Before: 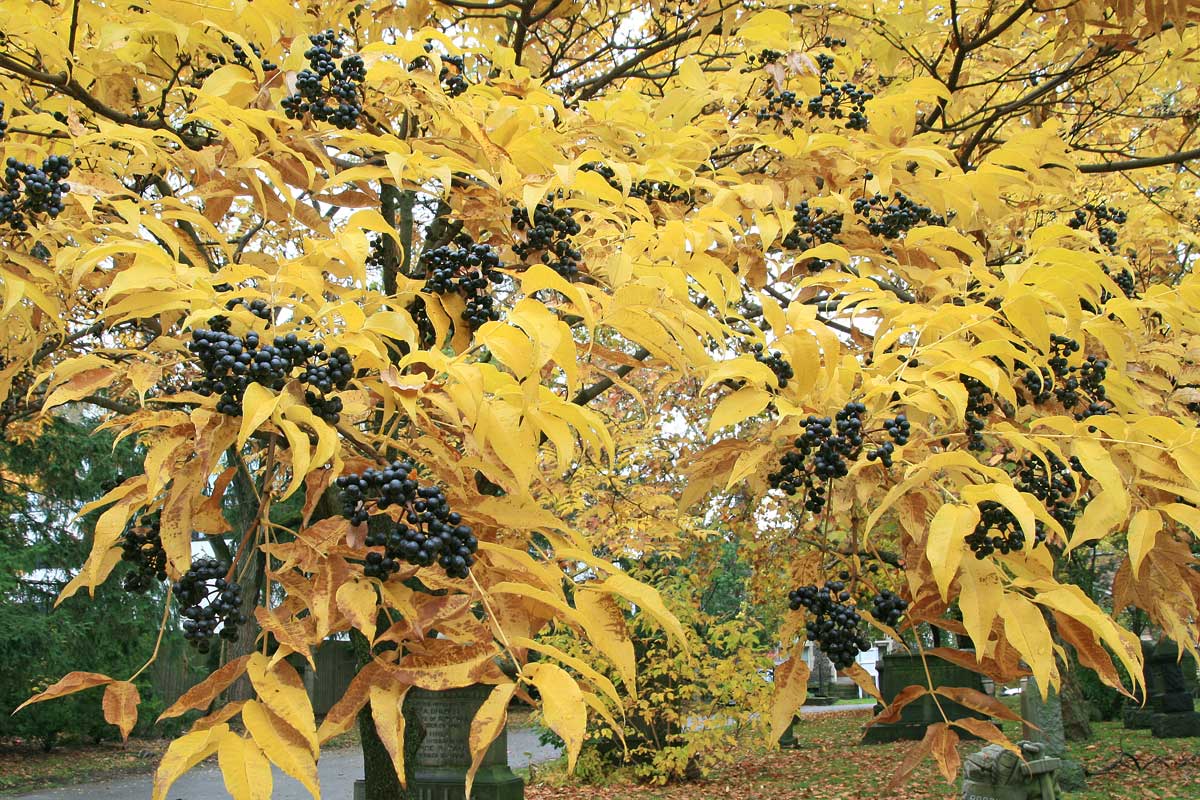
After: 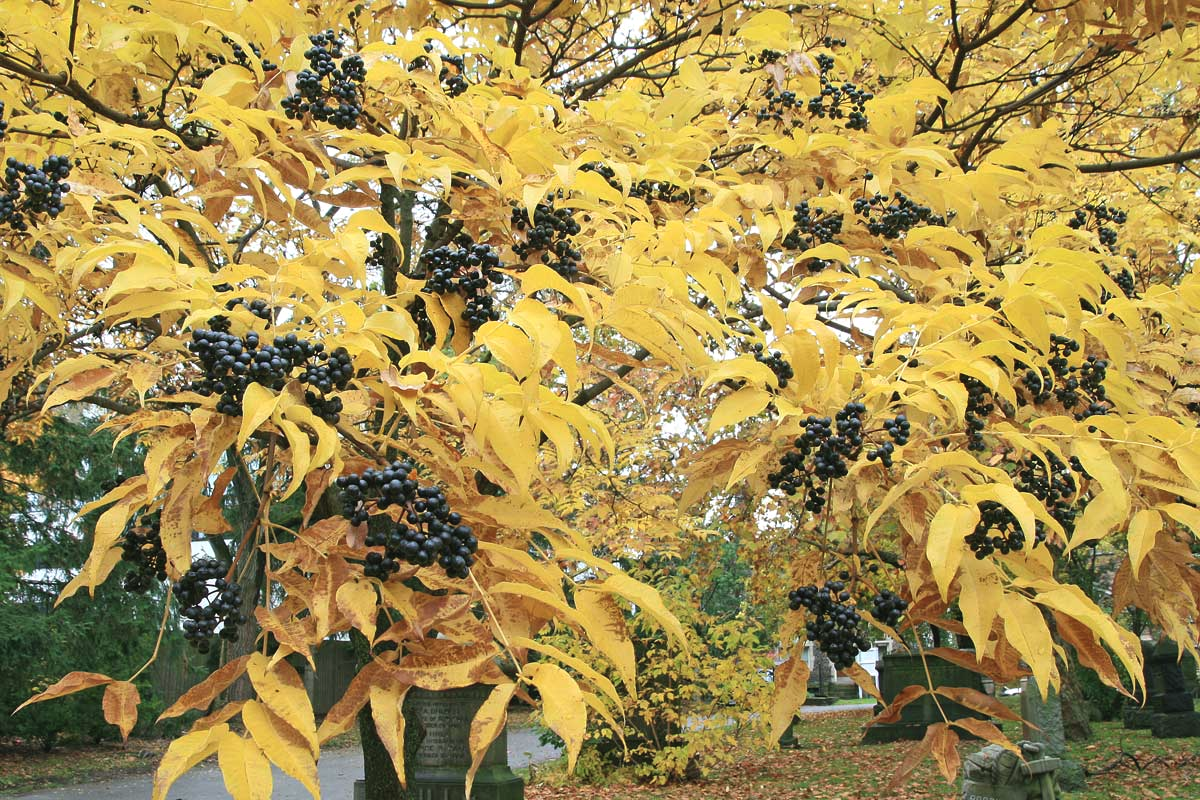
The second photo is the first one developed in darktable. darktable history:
contrast brightness saturation: saturation -0.05
exposure: black level correction -0.003, exposure 0.04 EV, compensate highlight preservation false
